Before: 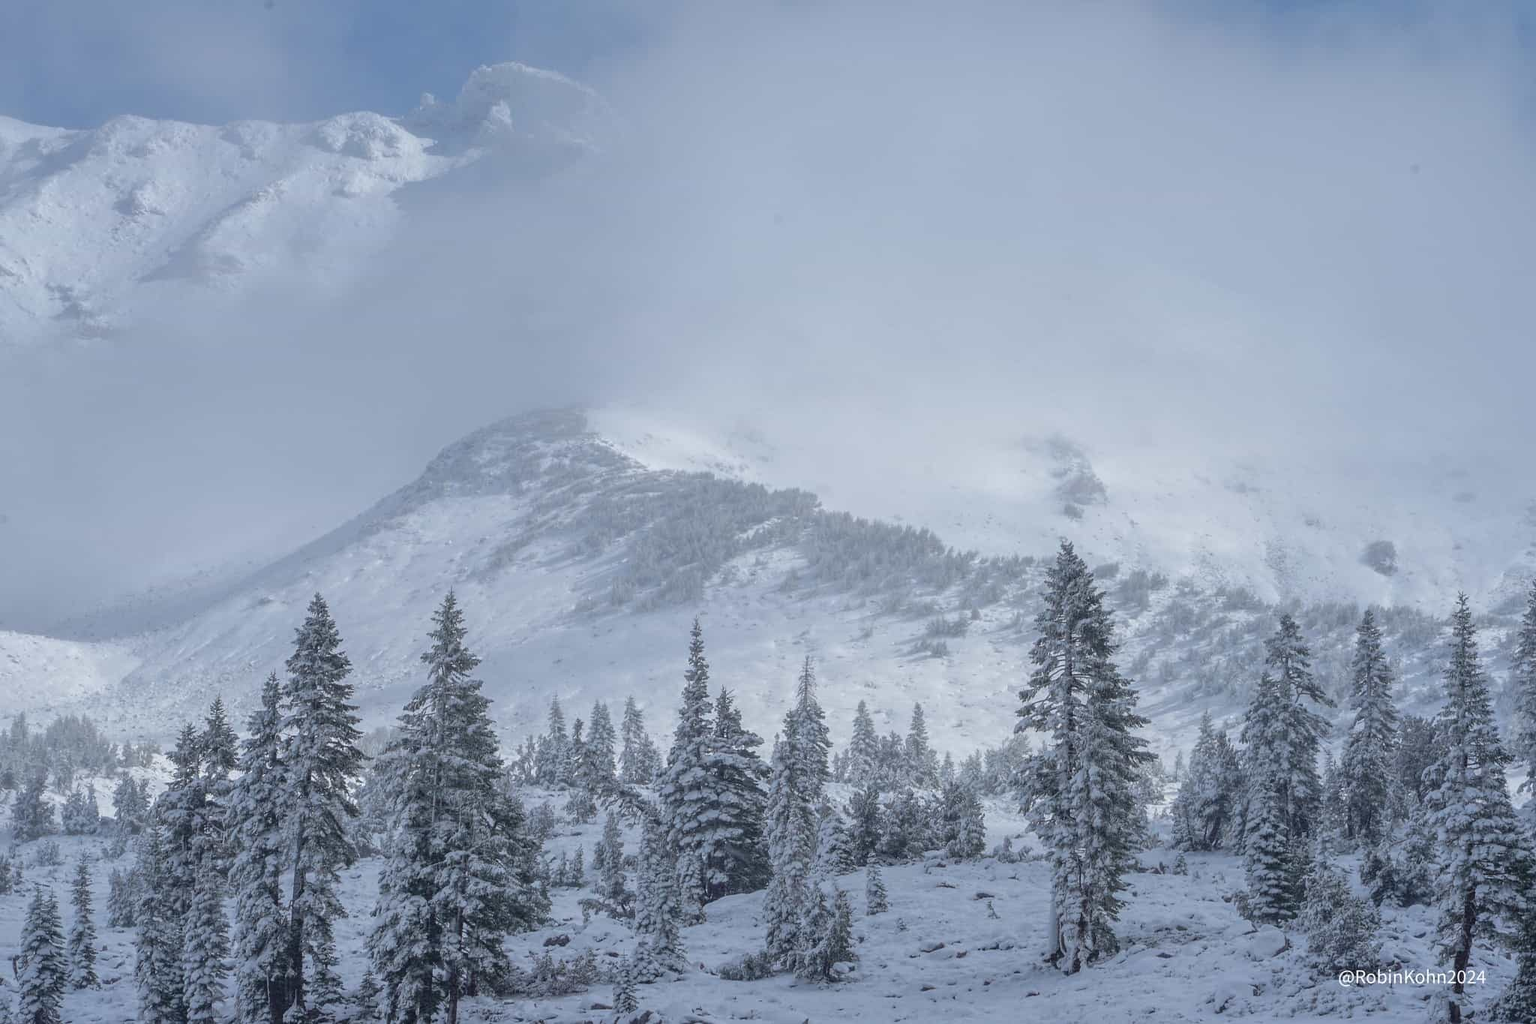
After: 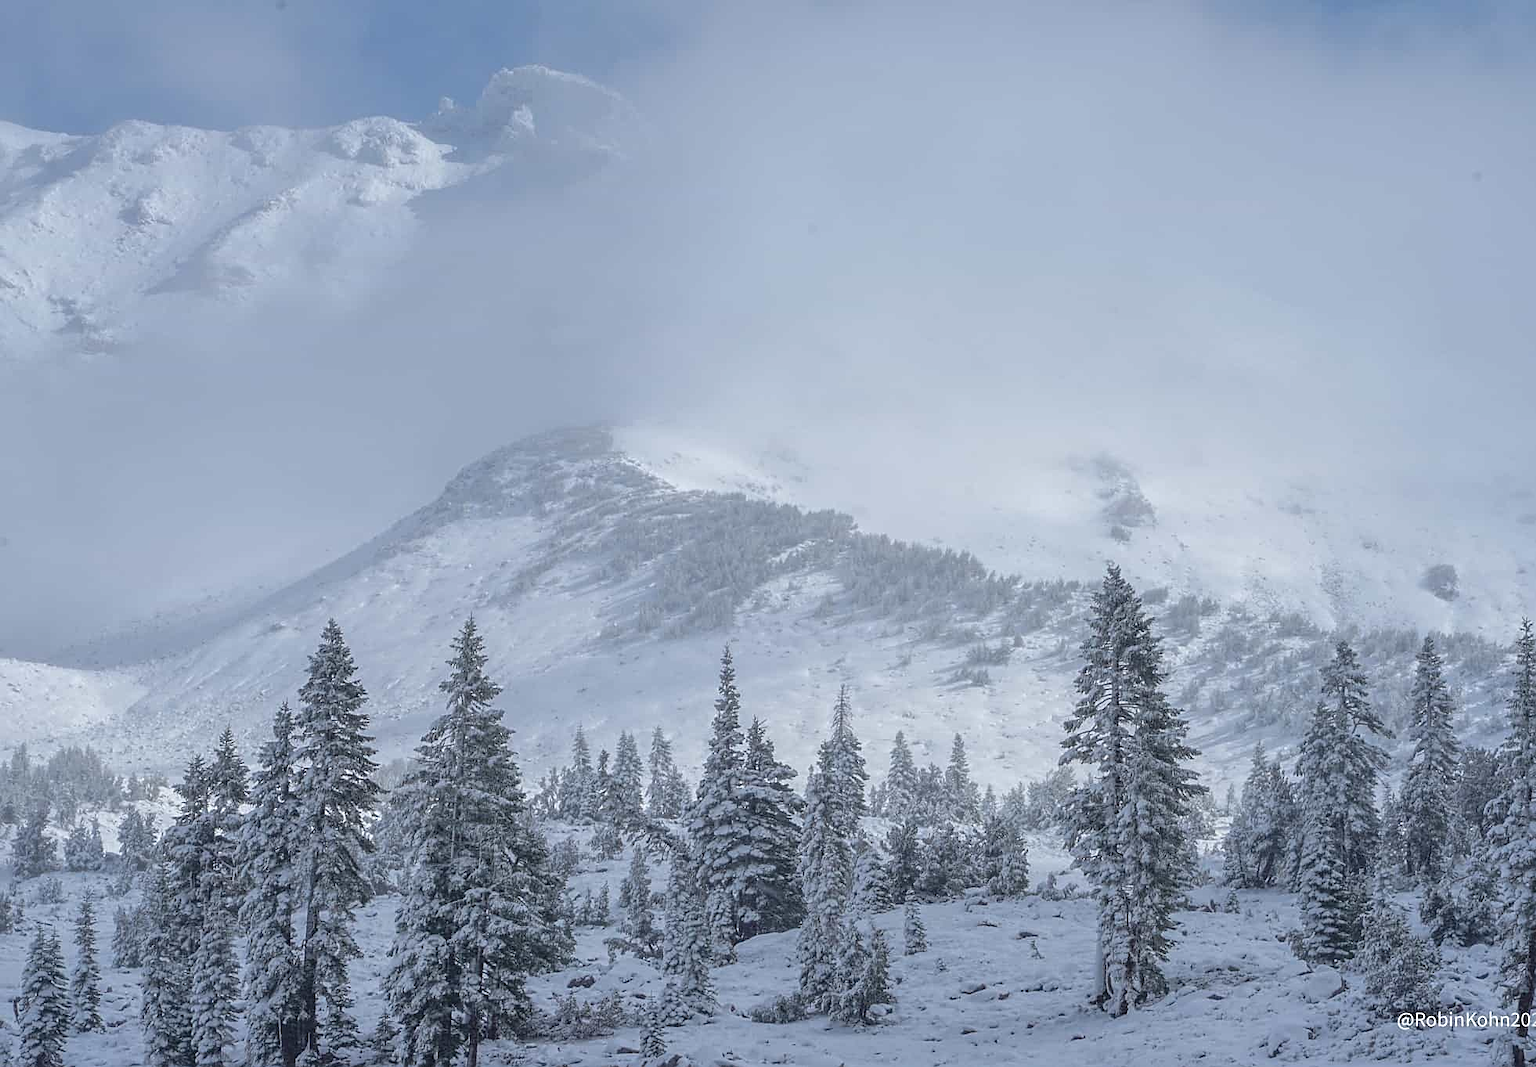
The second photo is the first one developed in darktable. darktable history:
sharpen: on, module defaults
exposure: black level correction -0.001, exposure 0.079 EV, compensate exposure bias true, compensate highlight preservation false
crop: right 4.182%, bottom 0.04%
